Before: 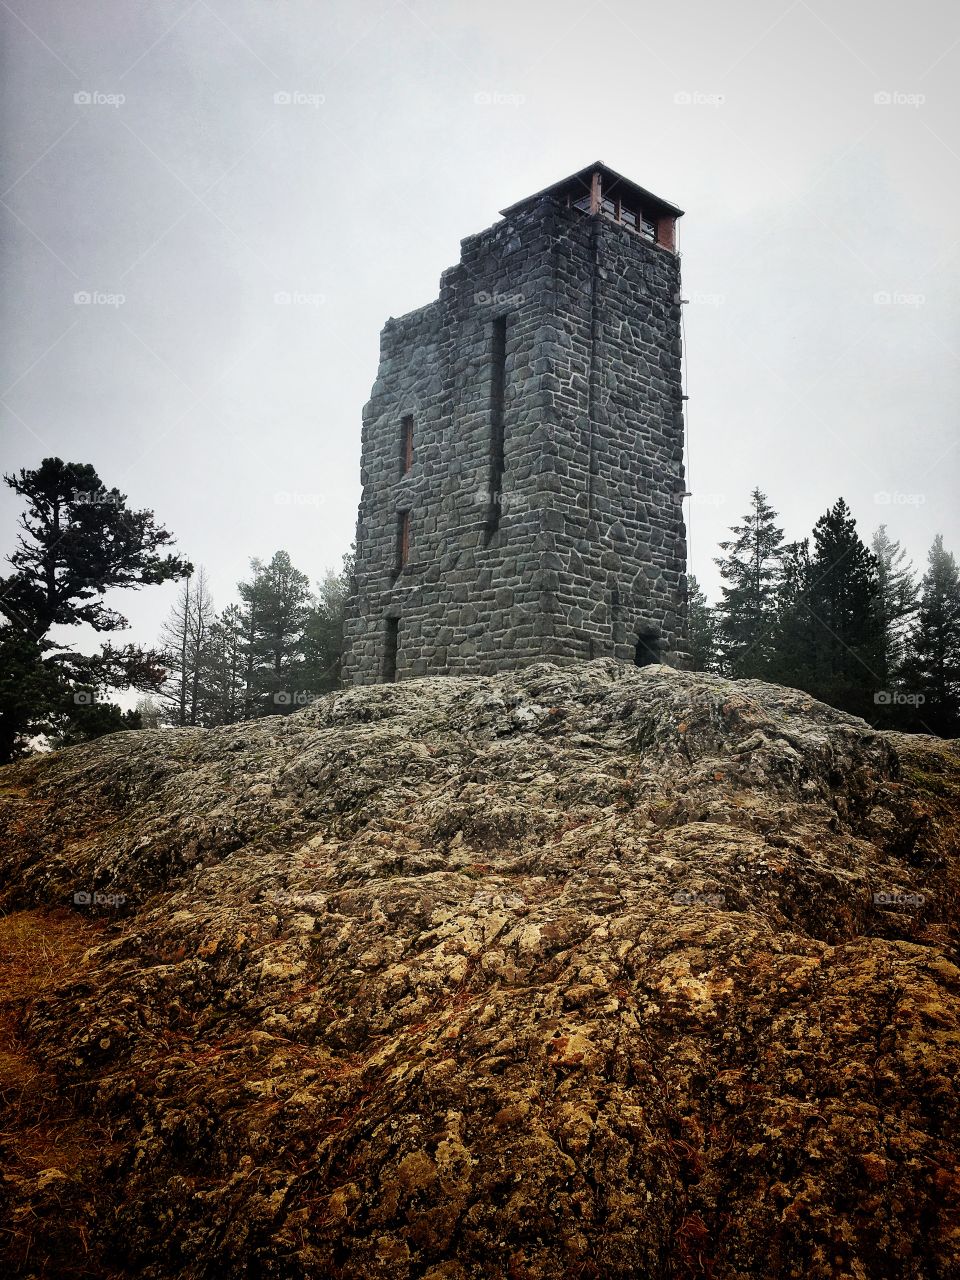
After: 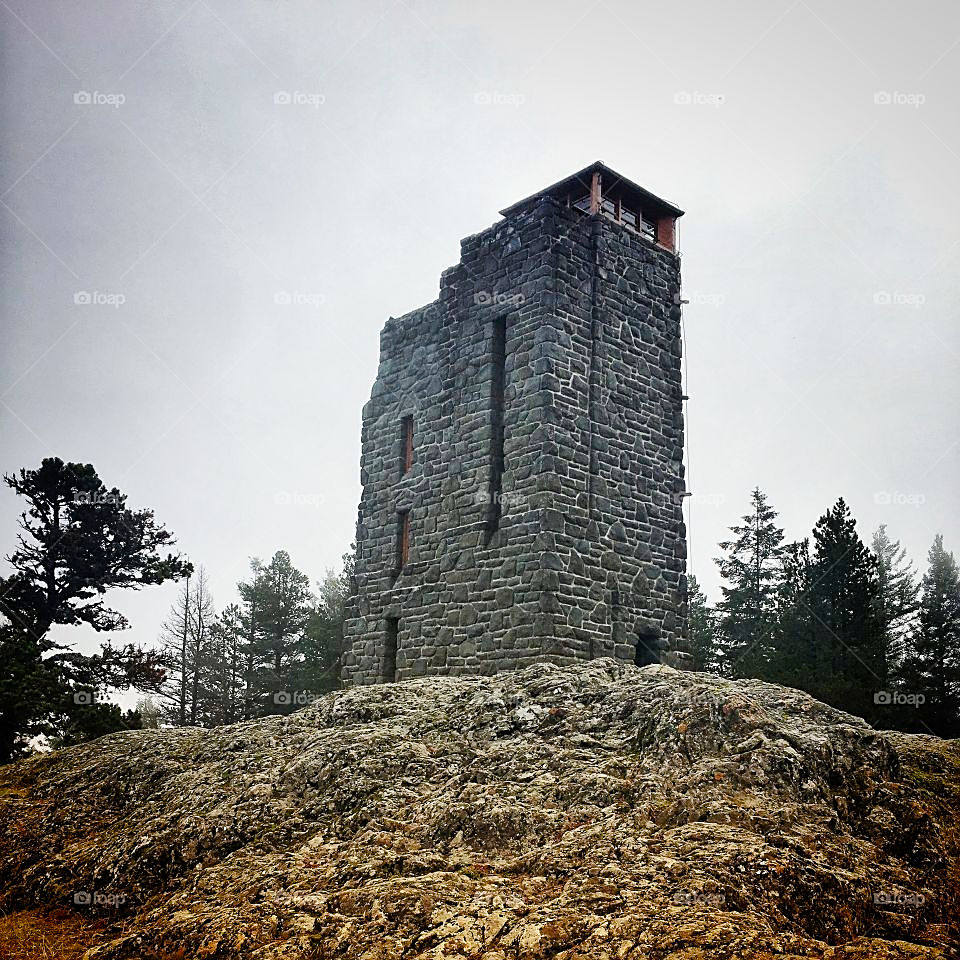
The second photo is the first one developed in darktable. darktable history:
crop: bottom 24.967%
color balance rgb: perceptual saturation grading › global saturation 20%, perceptual saturation grading › highlights -25%, perceptual saturation grading › shadows 50%
sharpen: on, module defaults
